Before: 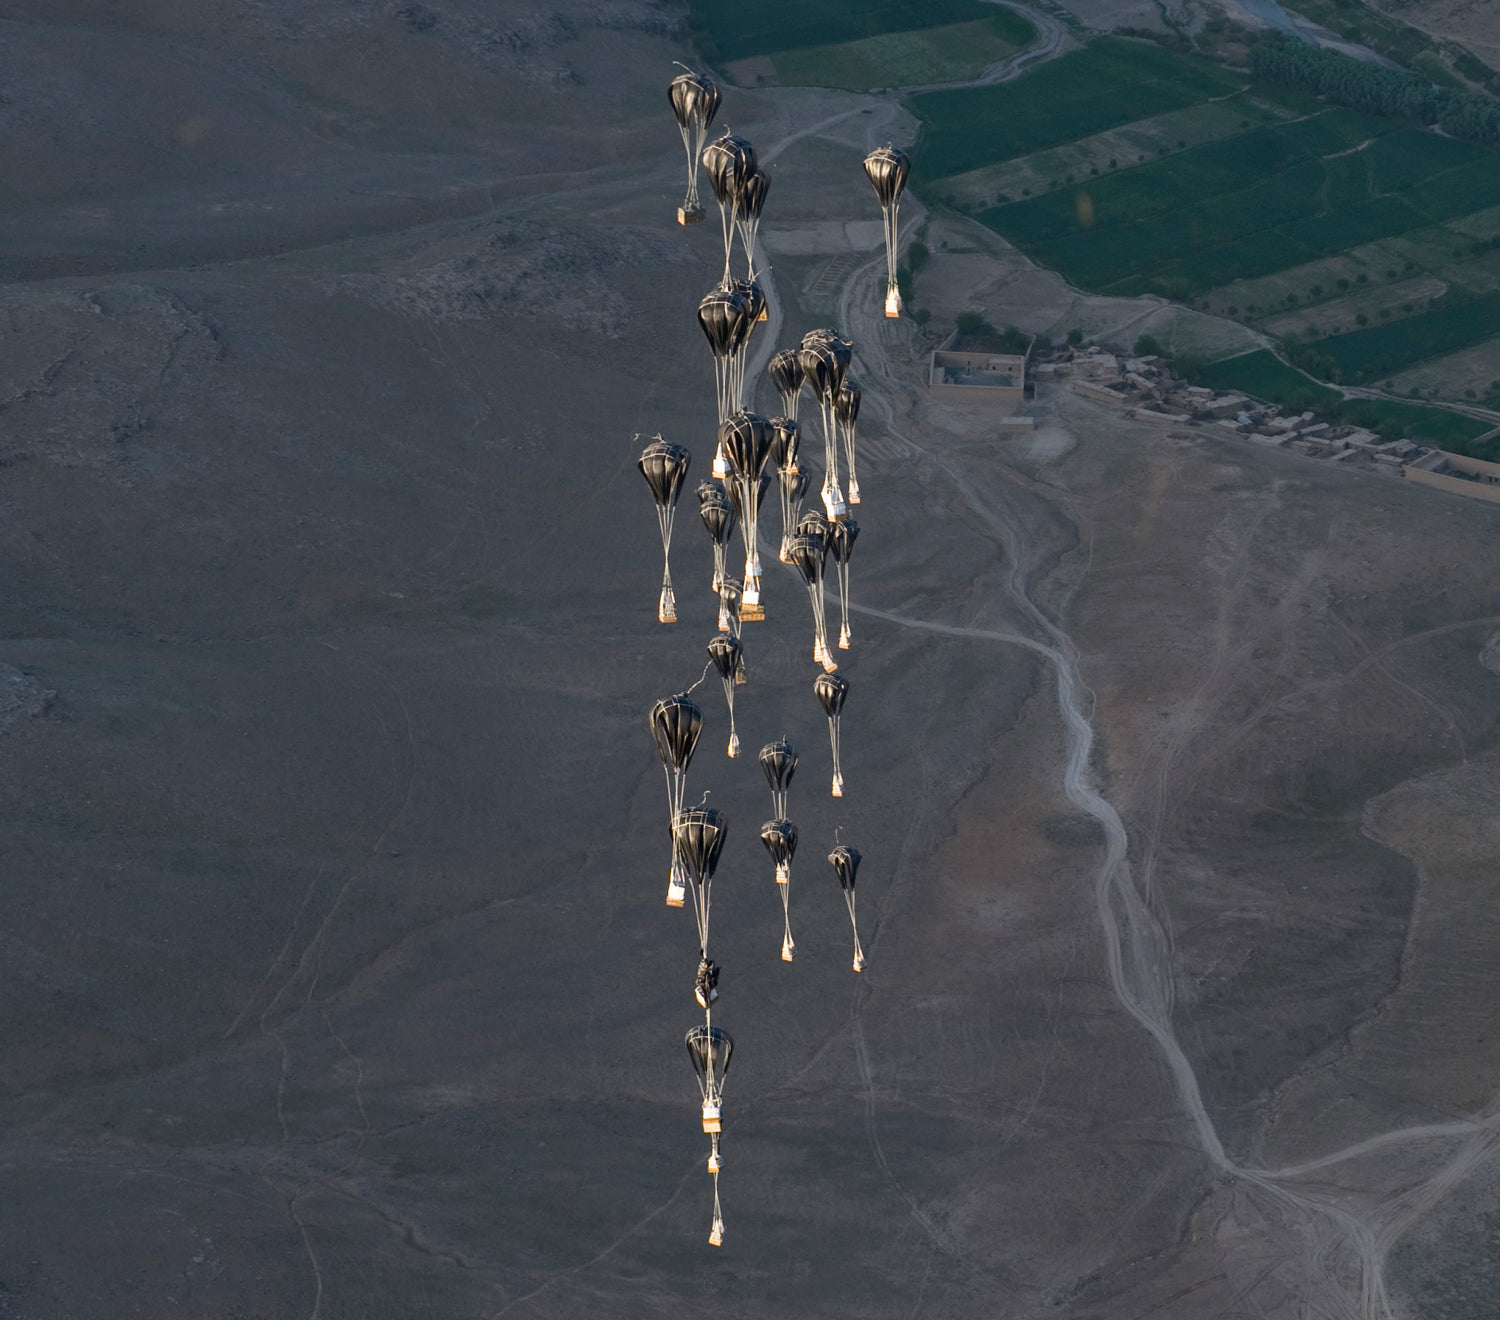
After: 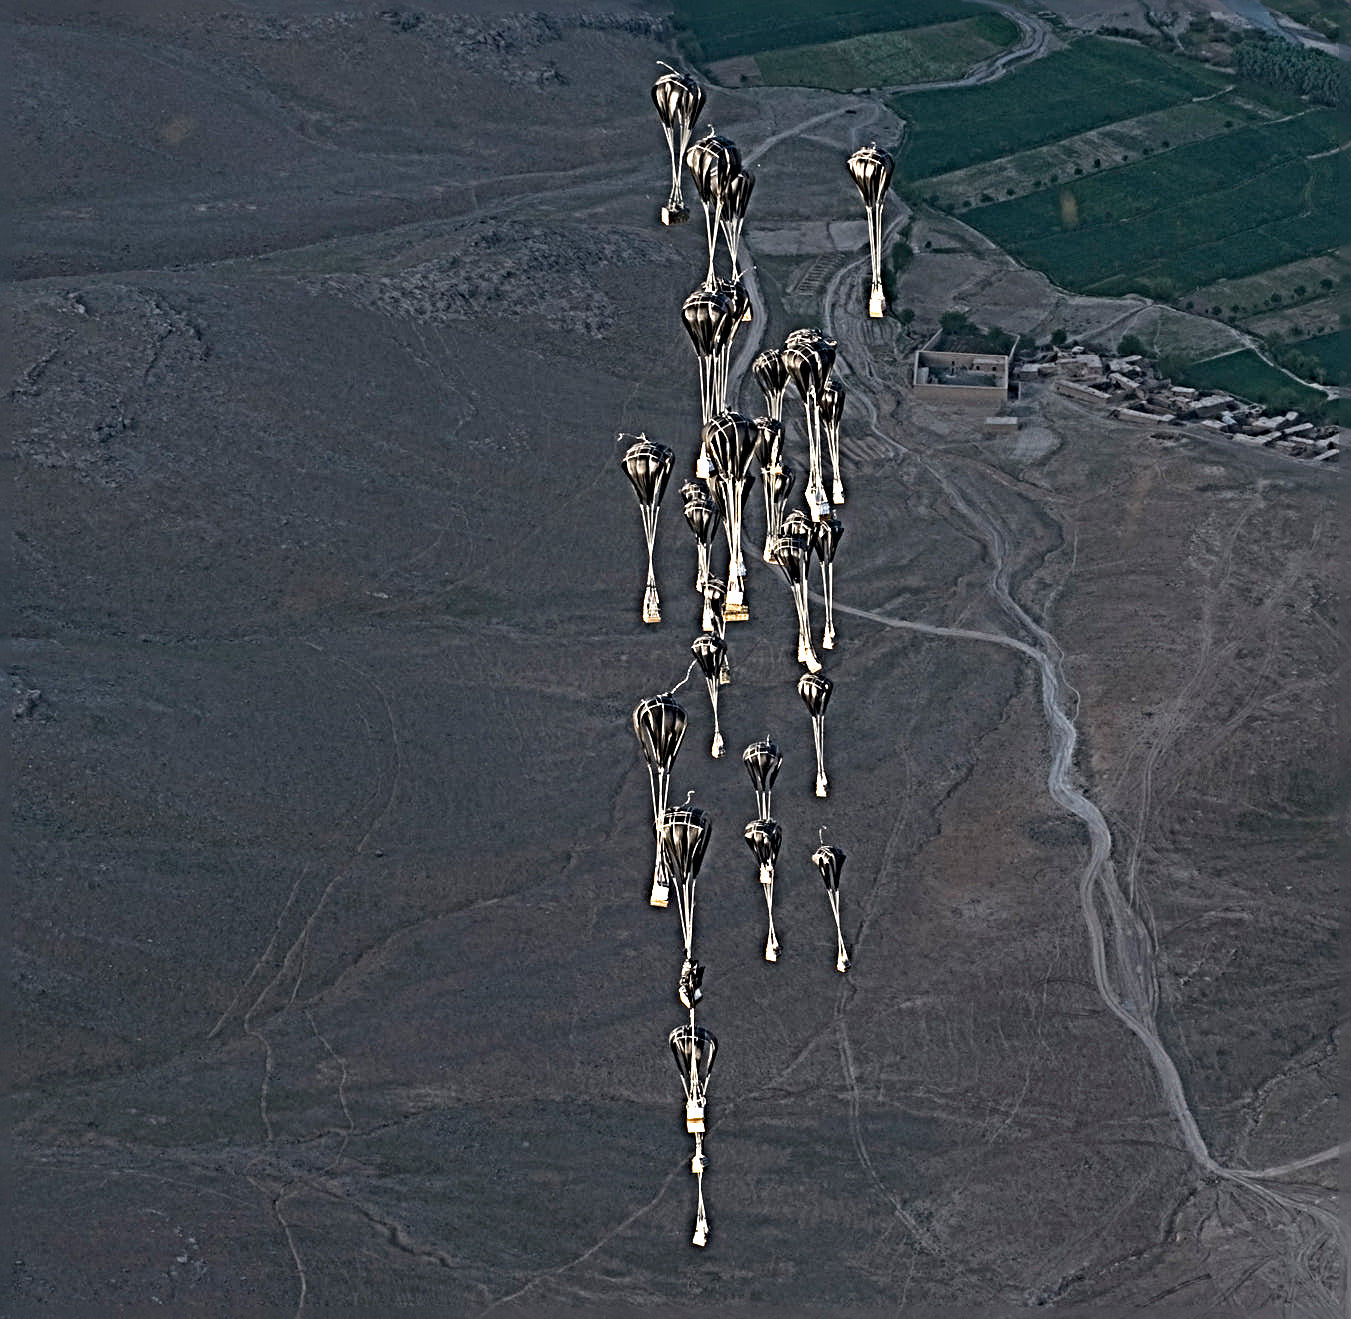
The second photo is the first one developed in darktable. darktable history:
crop and rotate: left 1.088%, right 8.807%
sharpen: radius 6.3, amount 1.8, threshold 0
